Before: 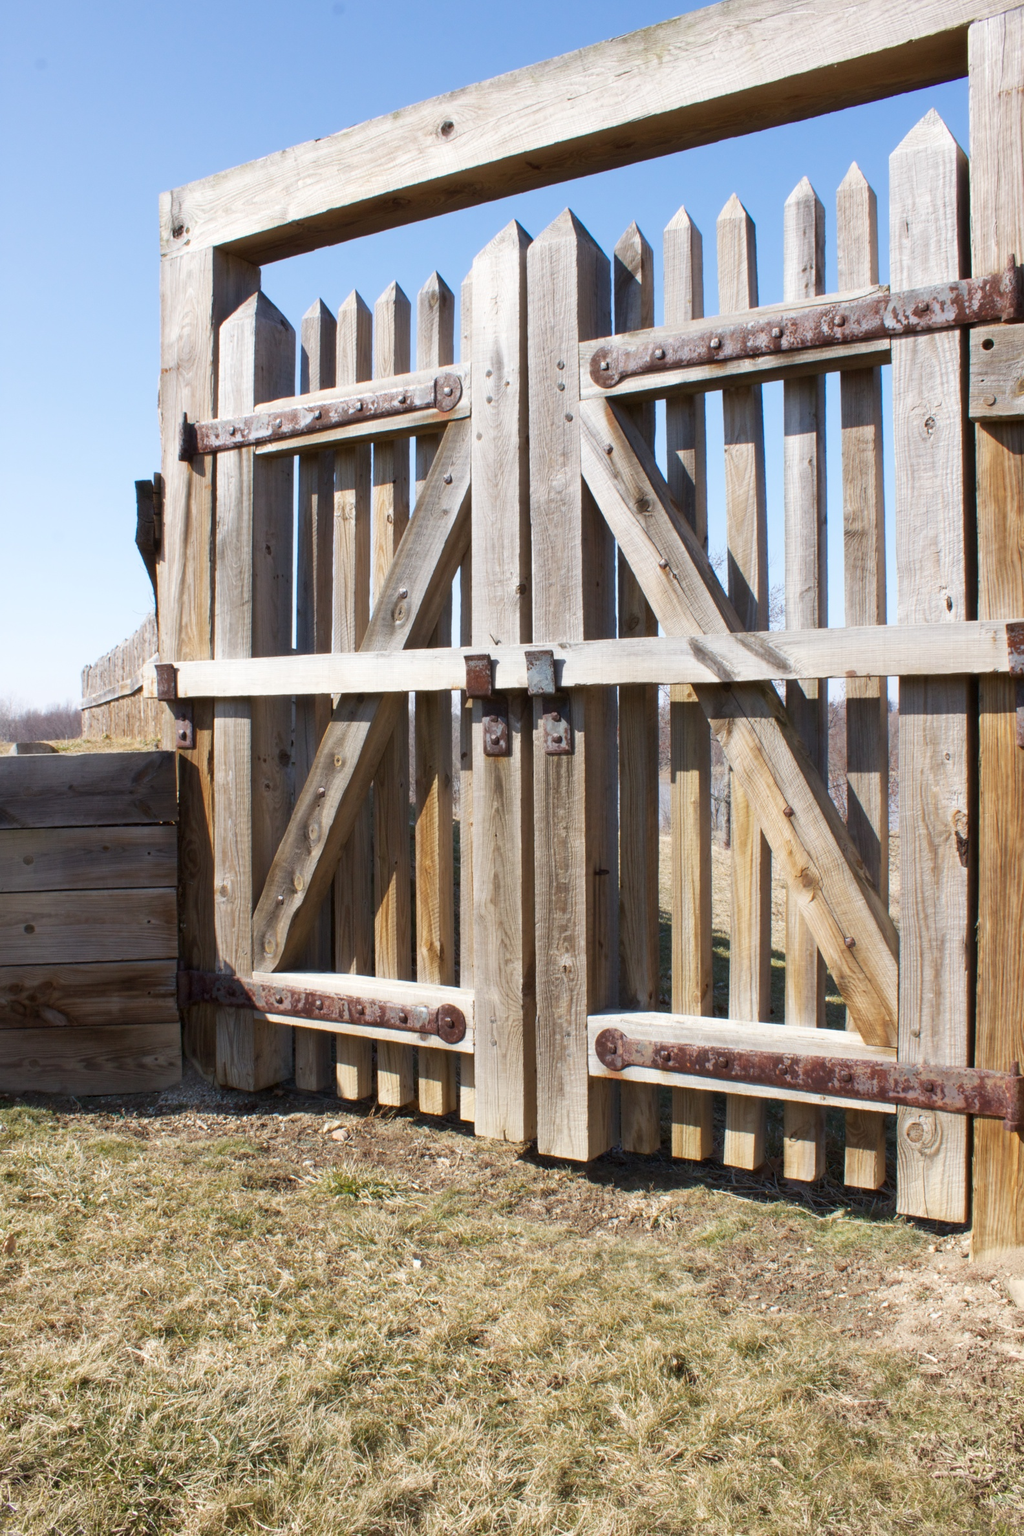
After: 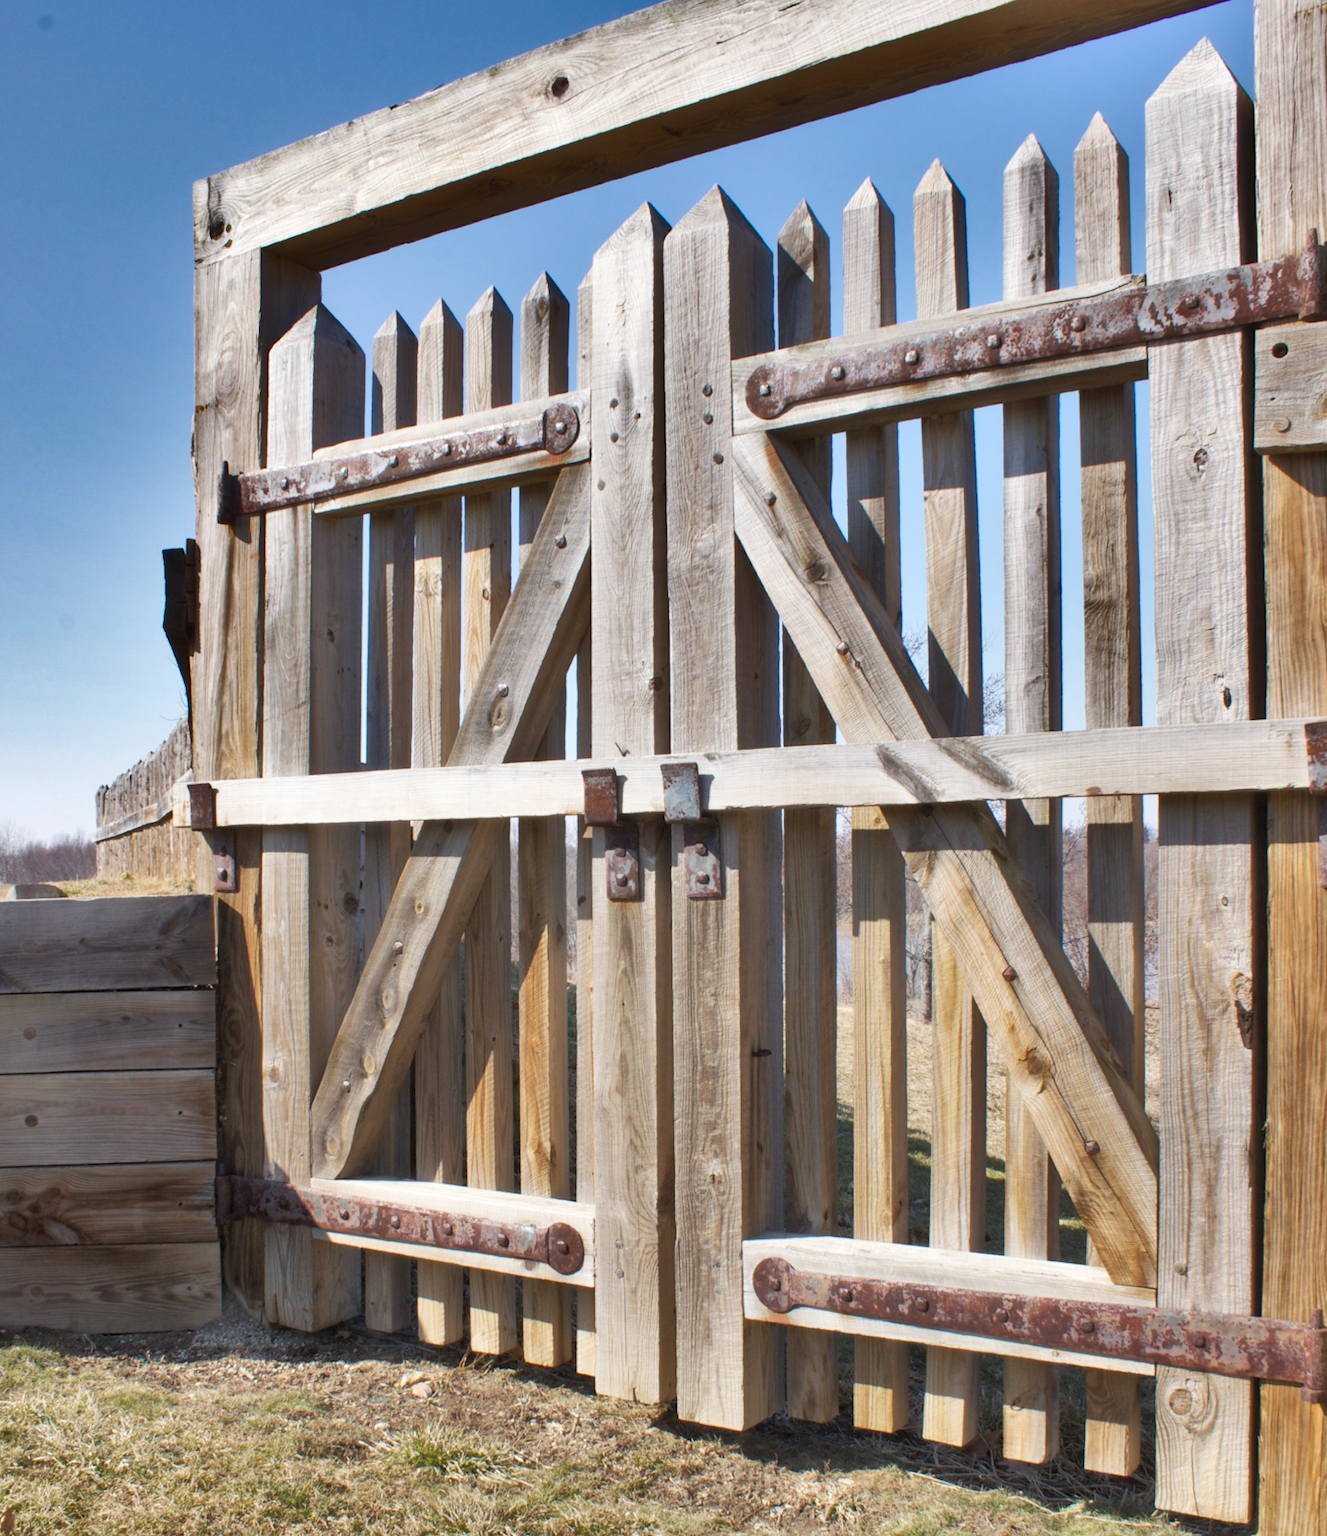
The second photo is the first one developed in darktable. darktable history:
rotate and perspective: lens shift (horizontal) -0.055, automatic cropping off
crop: left 0.387%, top 5.469%, bottom 19.809%
contrast brightness saturation: brightness 0.15
shadows and highlights: shadows 20.91, highlights -82.73, soften with gaussian
